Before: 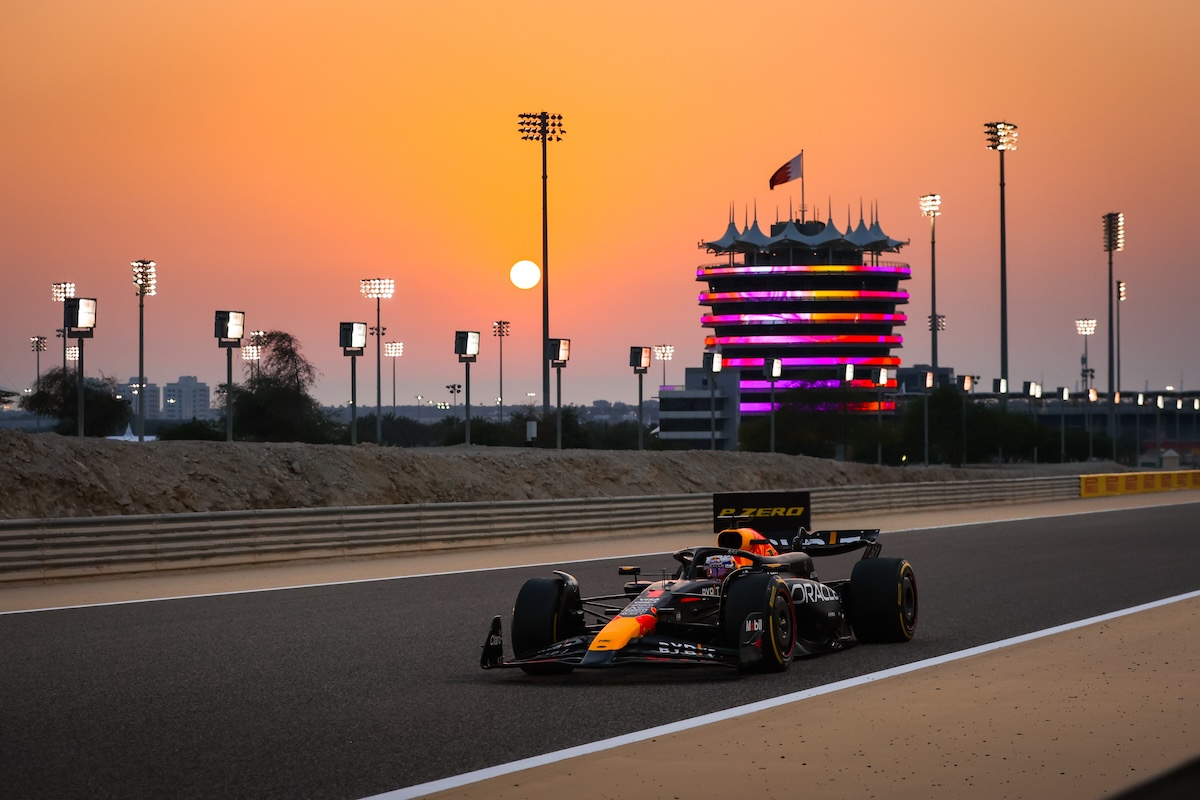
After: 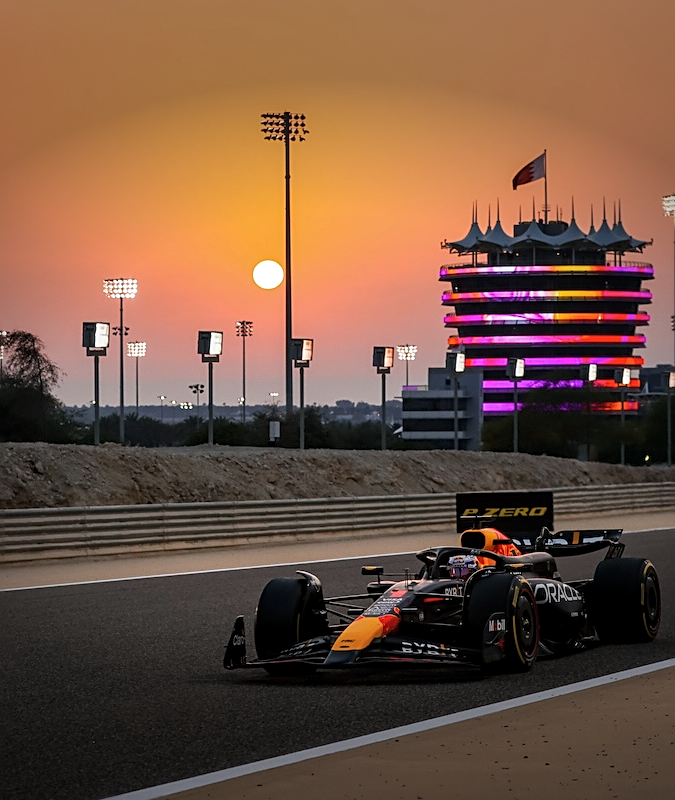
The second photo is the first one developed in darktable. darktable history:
local contrast: on, module defaults
contrast brightness saturation: saturation -0.05
crop: left 21.496%, right 22.254%
sharpen: on, module defaults
vignetting: fall-off start 70.97%, brightness -0.584, saturation -0.118, width/height ratio 1.333
